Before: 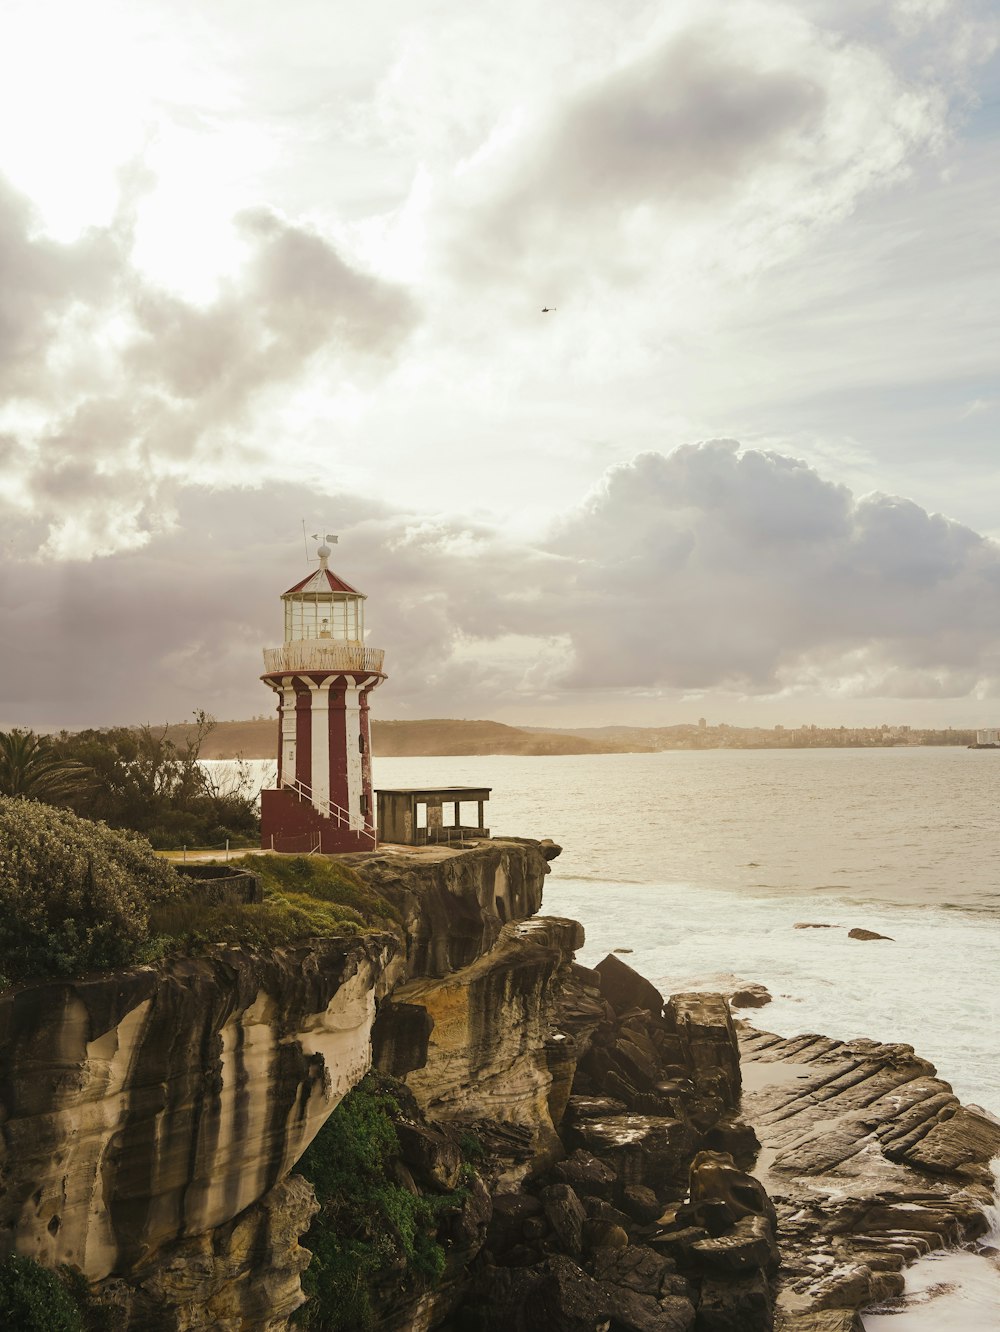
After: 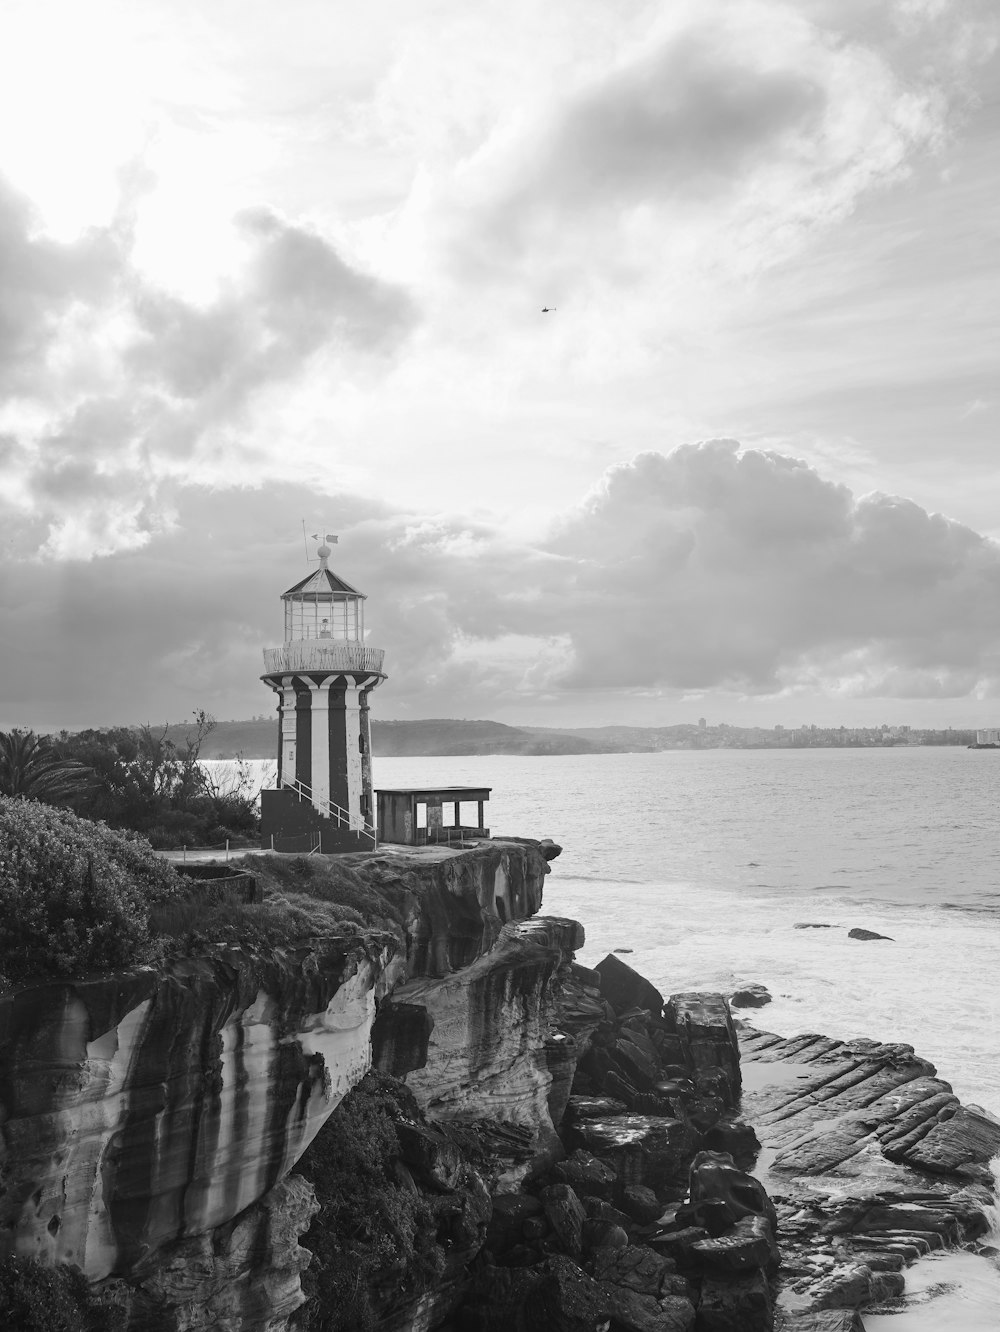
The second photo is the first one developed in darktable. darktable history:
color zones: curves: ch1 [(0, 0.708) (0.088, 0.648) (0.245, 0.187) (0.429, 0.326) (0.571, 0.498) (0.714, 0.5) (0.857, 0.5) (1, 0.708)]
monochrome: on, module defaults
